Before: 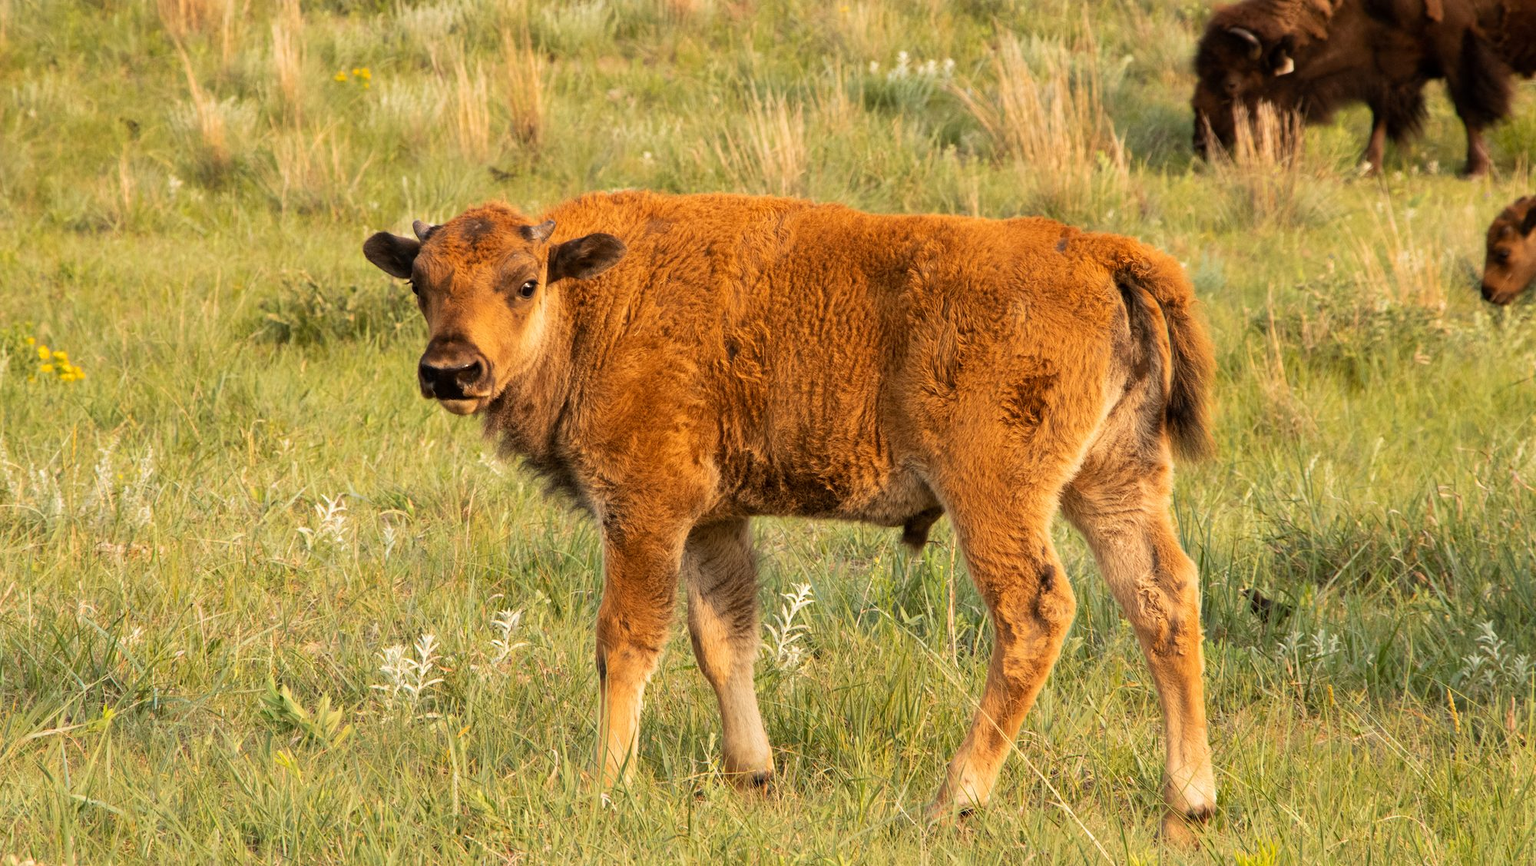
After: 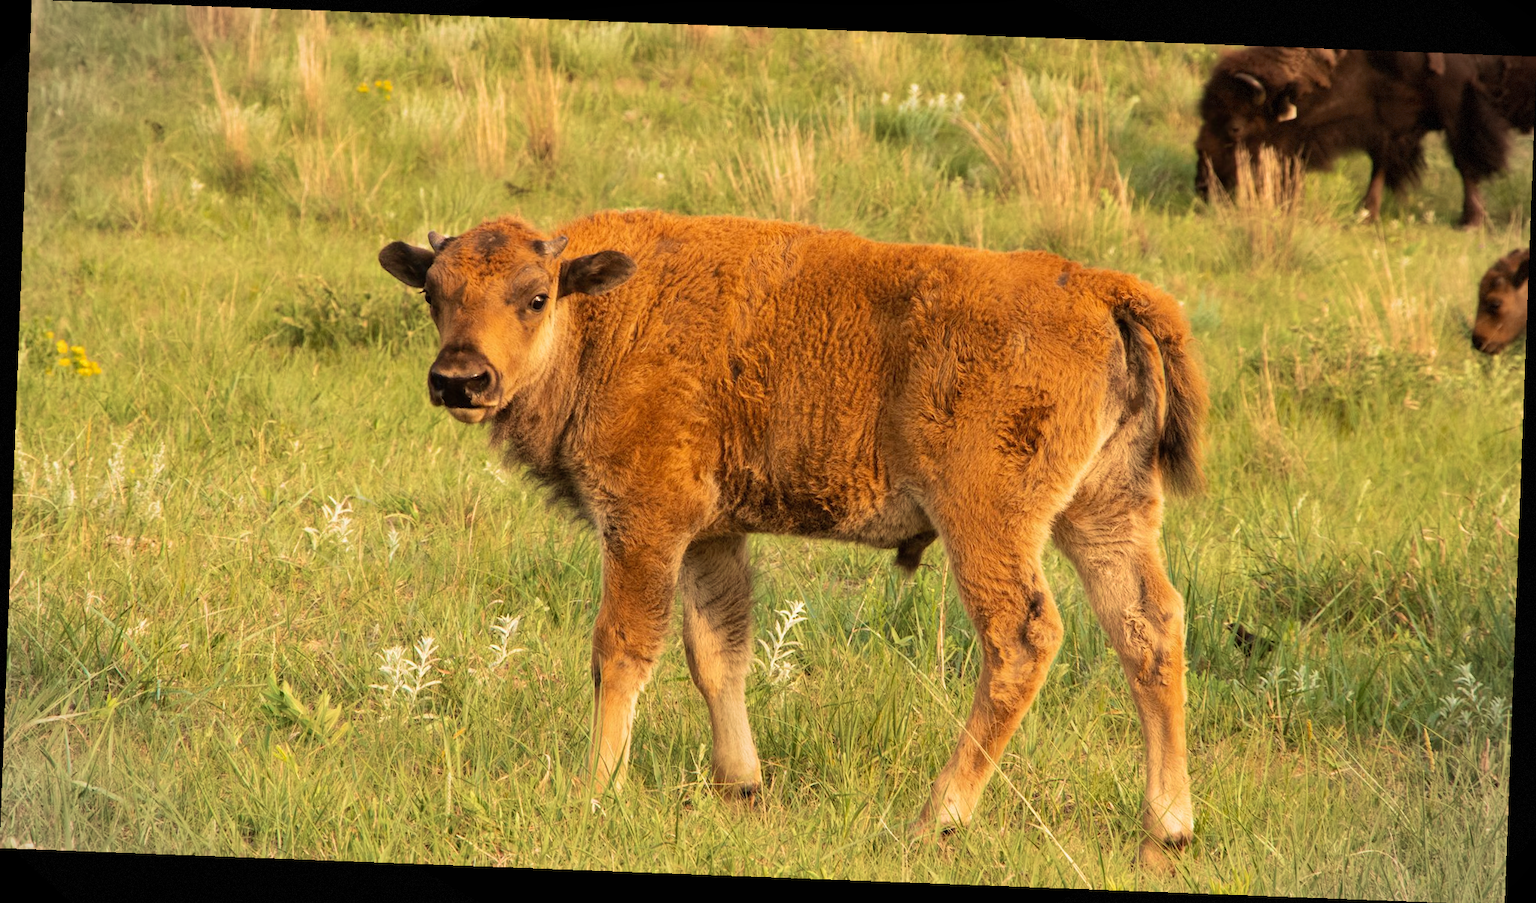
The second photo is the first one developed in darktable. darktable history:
local contrast: mode bilateral grid, contrast 100, coarseness 100, detail 91%, midtone range 0.2
rotate and perspective: rotation 2.17°, automatic cropping off
velvia: strength 45%
vignetting: fall-off start 91%, fall-off radius 39.39%, brightness -0.182, saturation -0.3, width/height ratio 1.219, shape 1.3, dithering 8-bit output, unbound false
